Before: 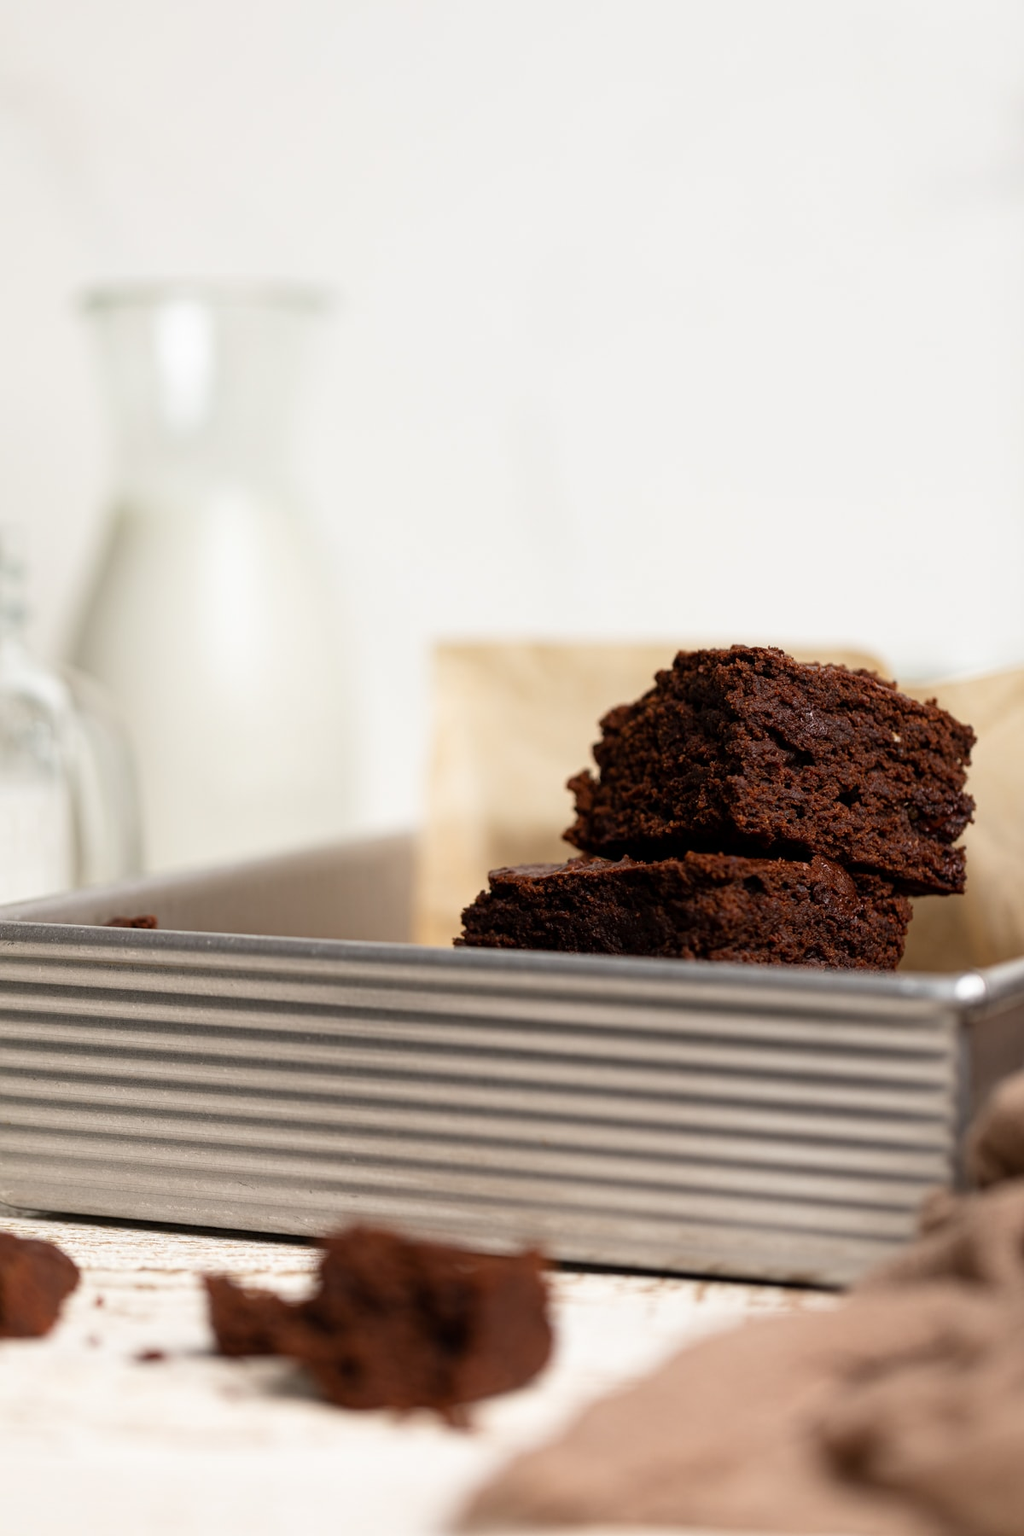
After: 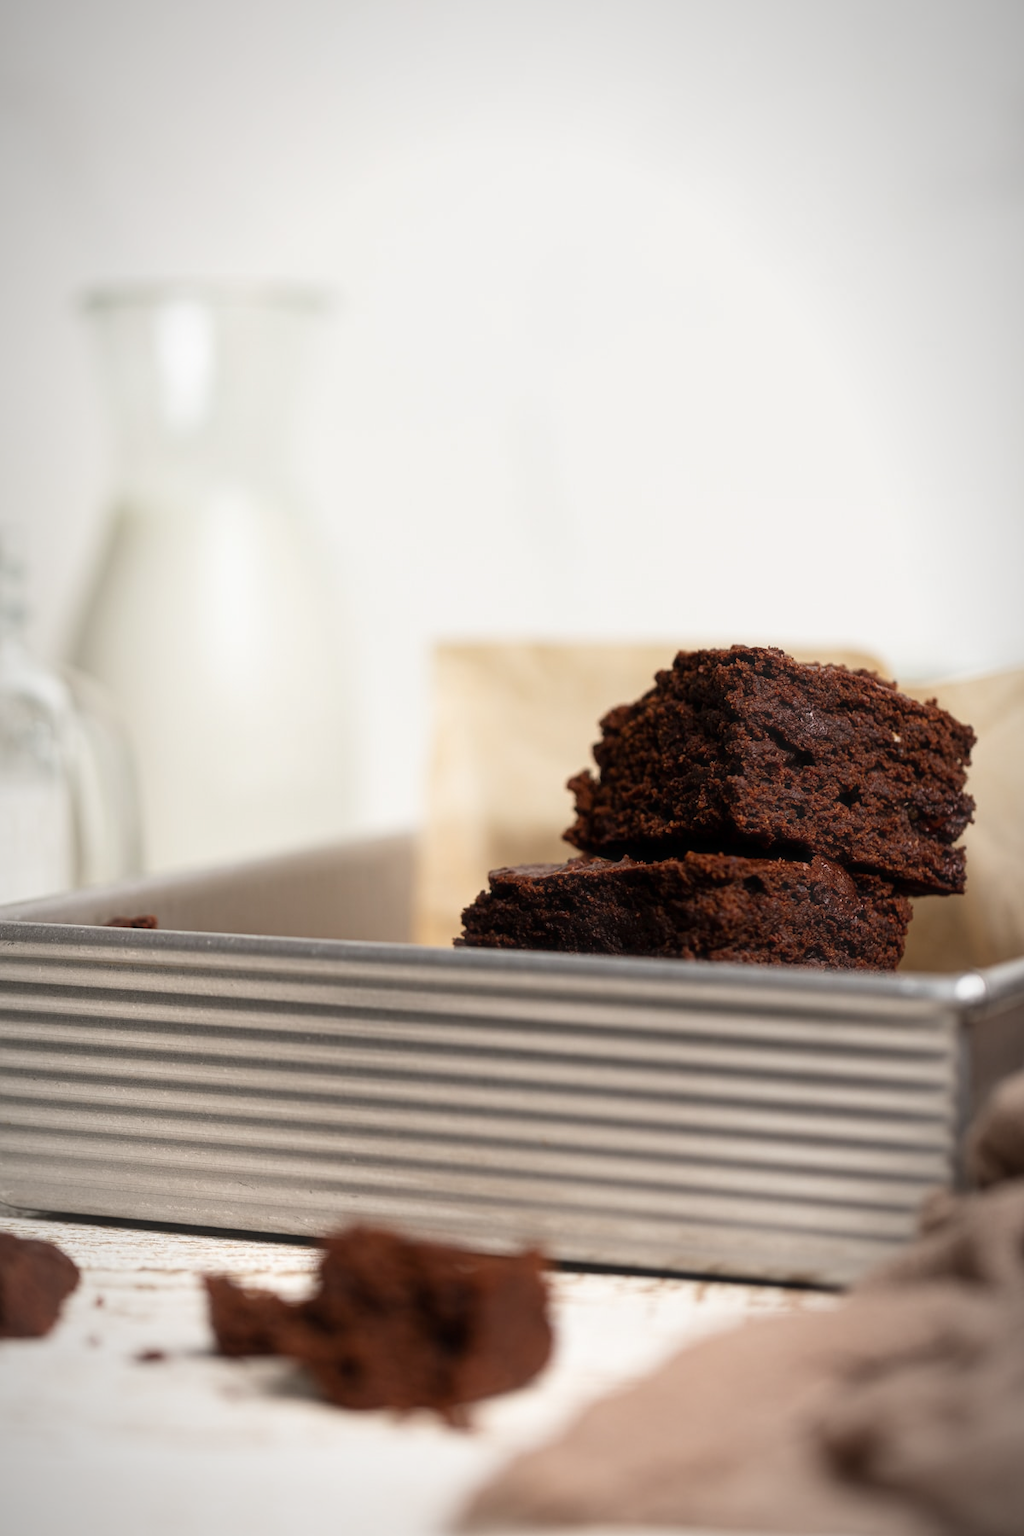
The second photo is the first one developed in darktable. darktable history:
haze removal: strength -0.111, compatibility mode true, adaptive false
vignetting: fall-off start 81.19%, fall-off radius 62.13%, center (0, 0.005), automatic ratio true, width/height ratio 1.413
